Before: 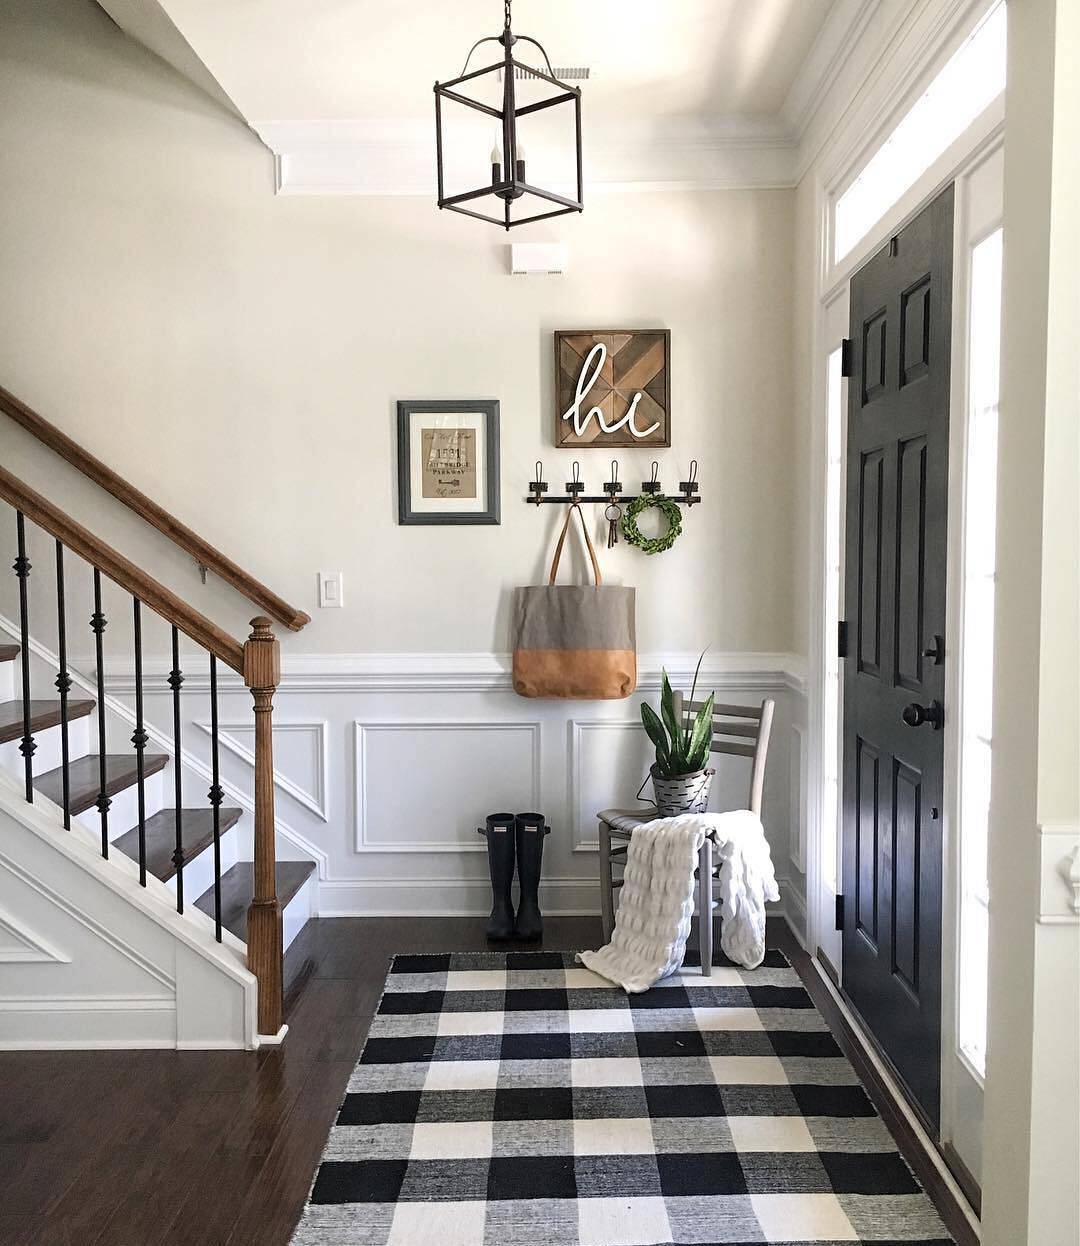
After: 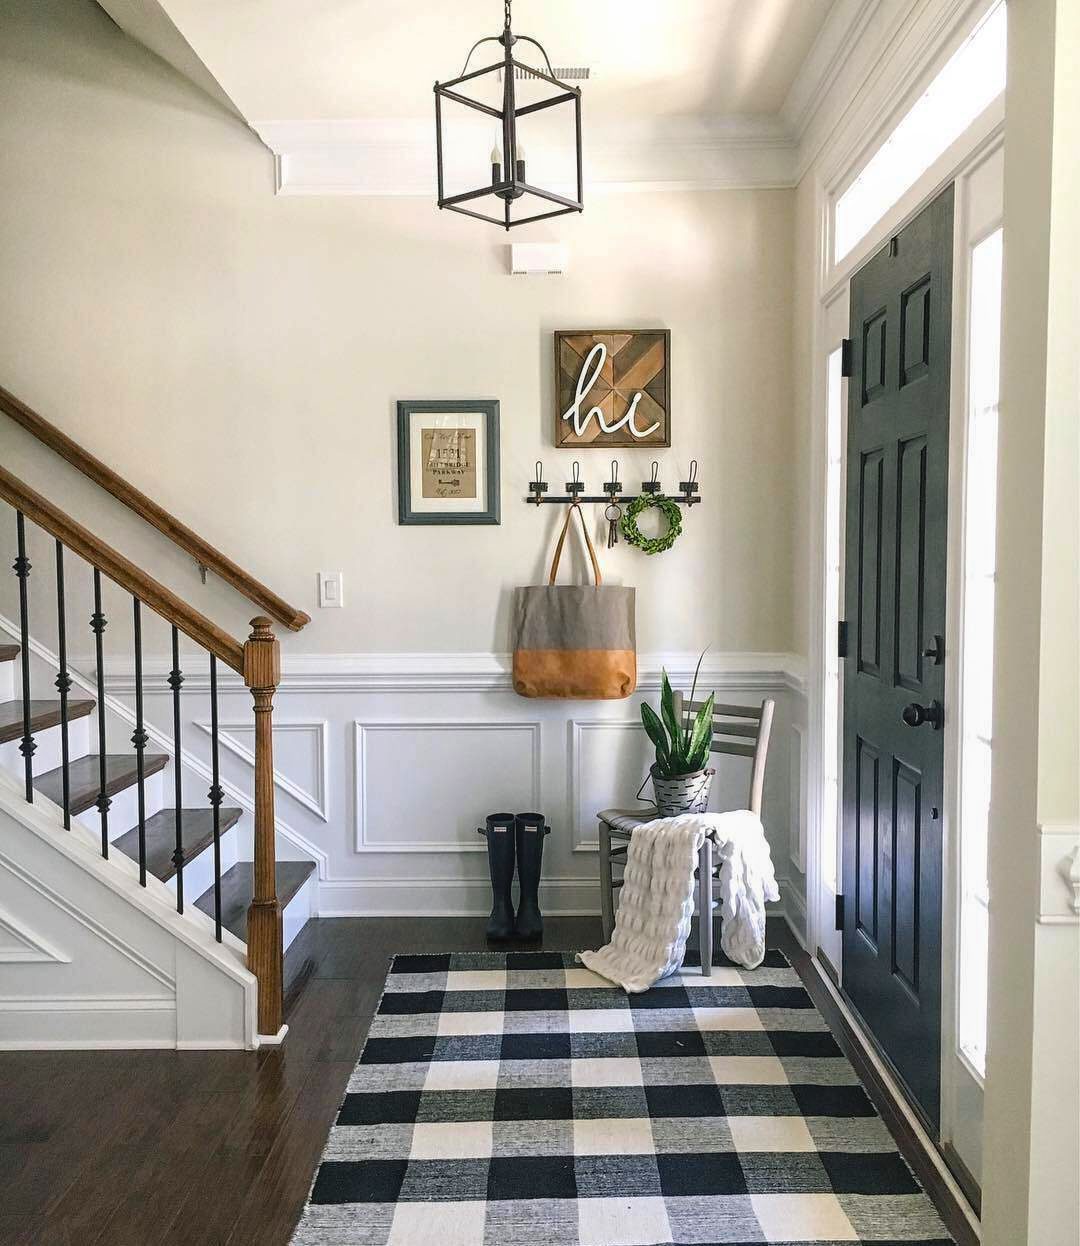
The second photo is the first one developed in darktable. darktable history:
color balance rgb: shadows lift › luminance -7.5%, shadows lift › chroma 2.324%, shadows lift › hue 166.8°, perceptual saturation grading › global saturation 30.777%
local contrast: detail 109%
